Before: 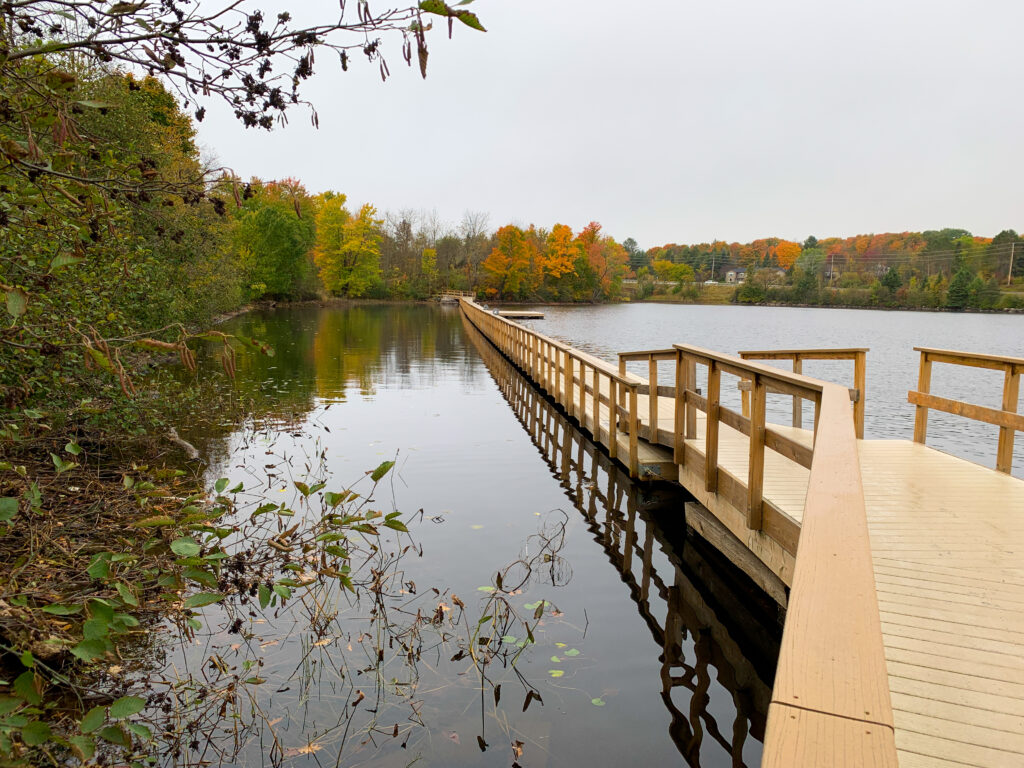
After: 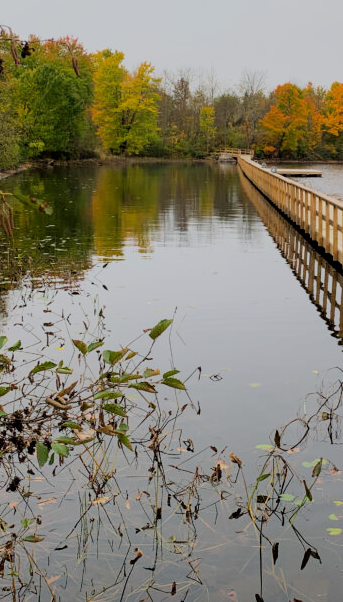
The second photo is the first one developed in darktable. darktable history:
crop and rotate: left 21.77%, top 18.528%, right 44.676%, bottom 2.997%
filmic rgb: black relative exposure -7.15 EV, white relative exposure 5.36 EV, hardness 3.02, color science v6 (2022)
